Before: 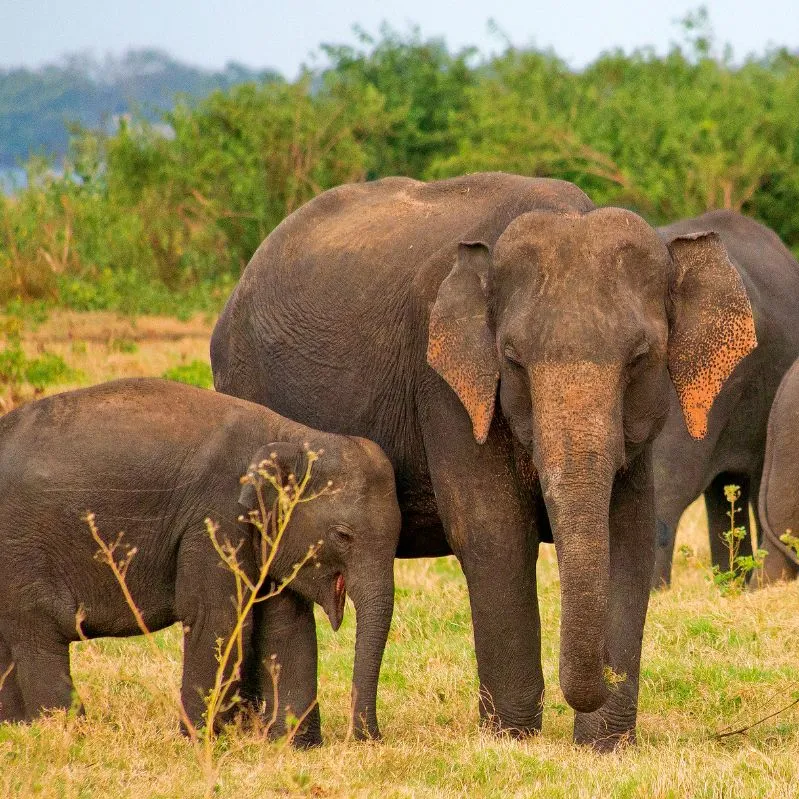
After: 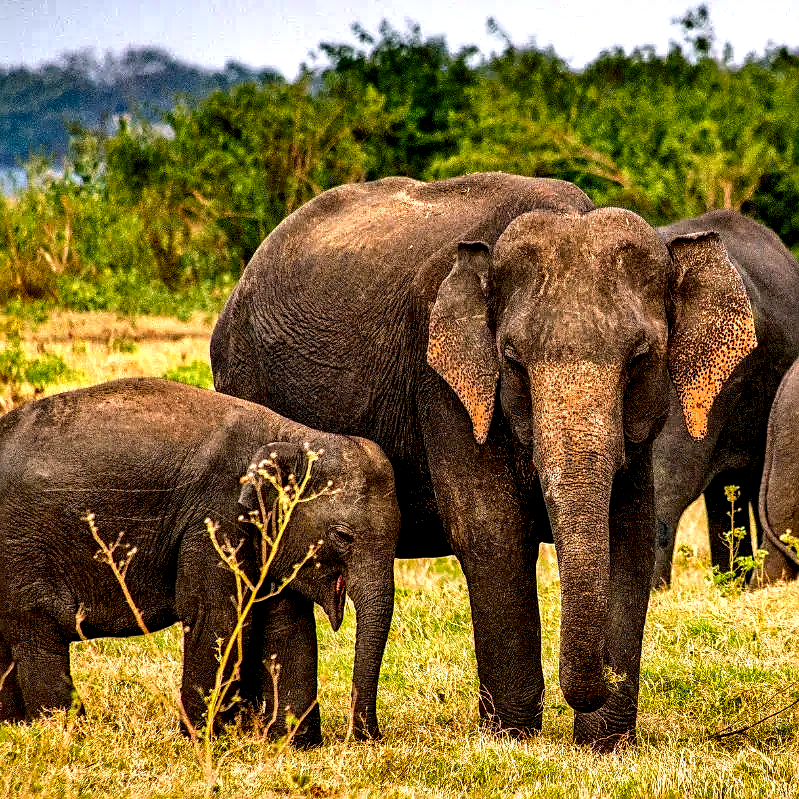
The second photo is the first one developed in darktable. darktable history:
shadows and highlights: radius 108.52, shadows 44.07, highlights -67.8, low approximation 0.01, soften with gaussian
color balance rgb: shadows lift › chroma 2%, shadows lift › hue 217.2°, power › chroma 0.25%, power › hue 60°, highlights gain › chroma 1.5%, highlights gain › hue 309.6°, global offset › luminance -0.25%, perceptual saturation grading › global saturation 15%, global vibrance 15%
white balance: emerald 1
local contrast: shadows 185%, detail 225%
sharpen: on, module defaults
